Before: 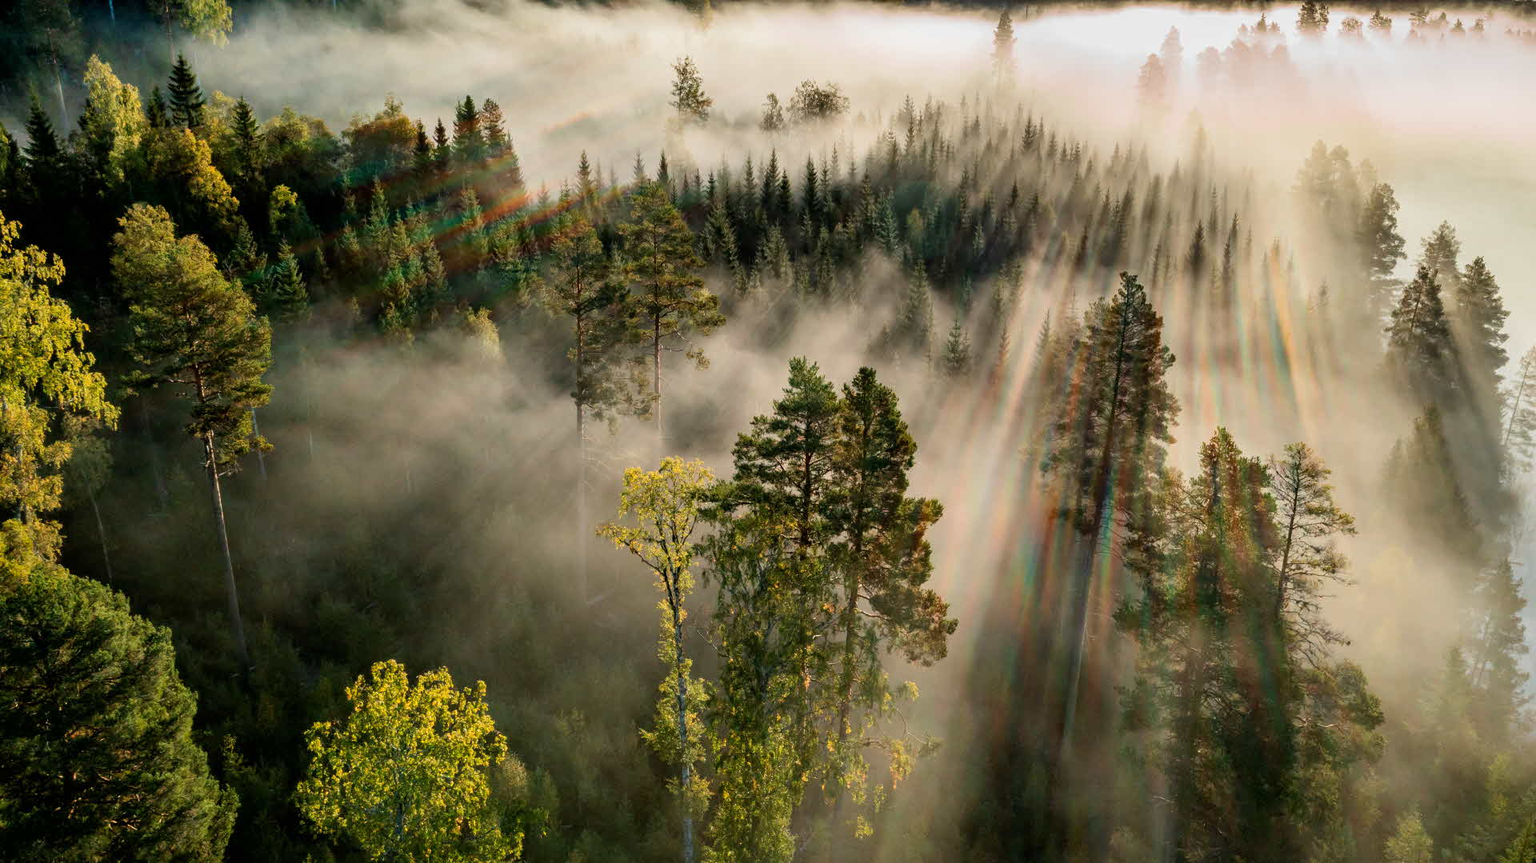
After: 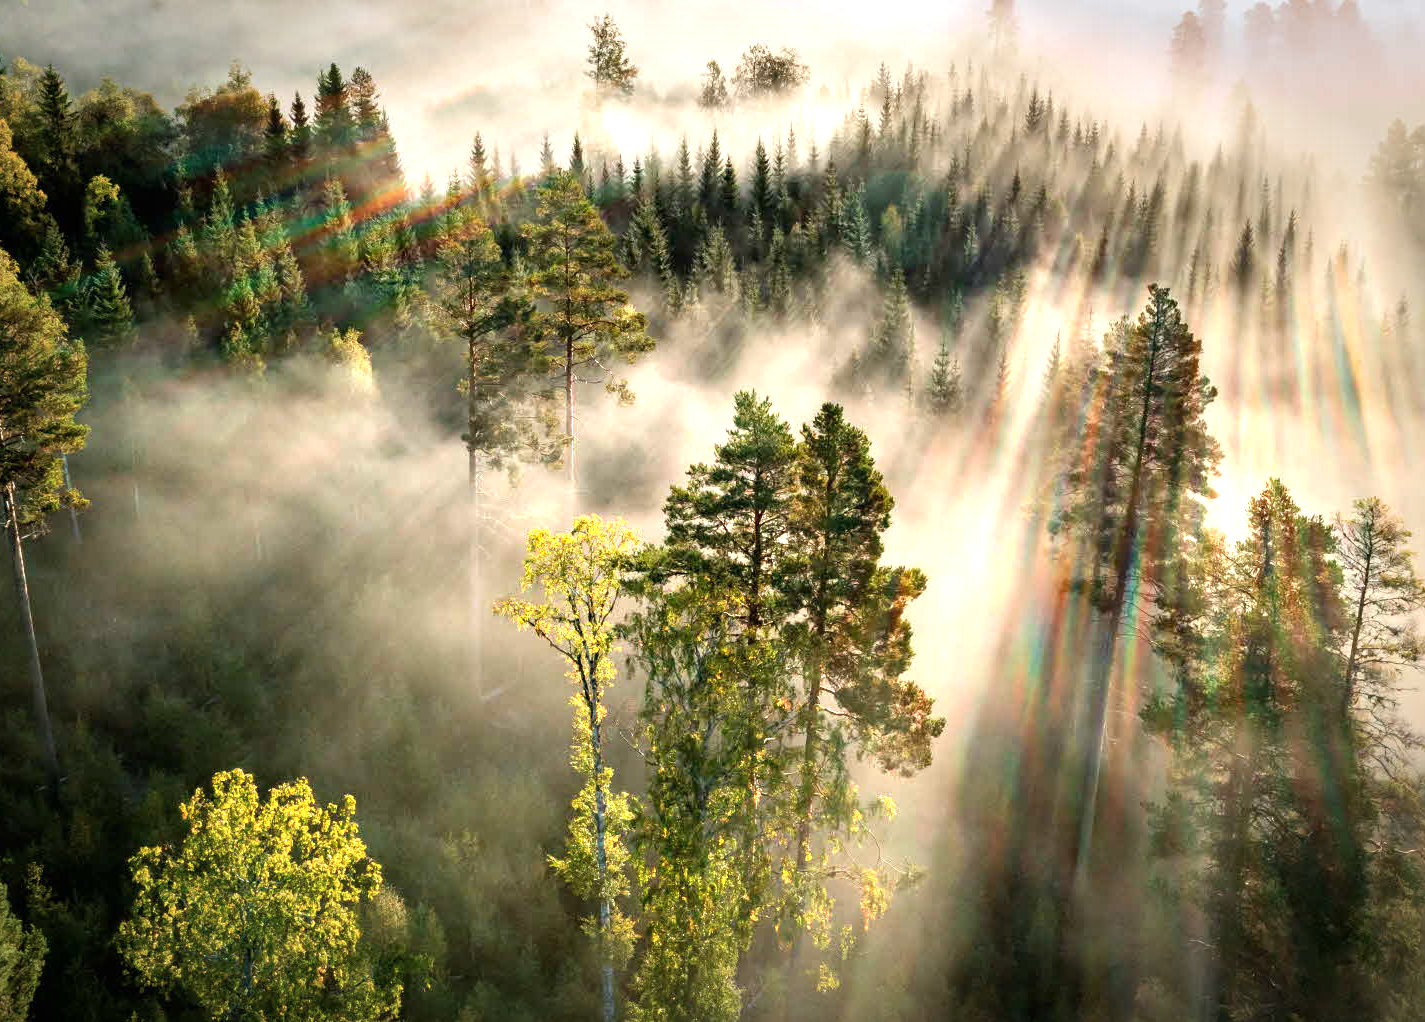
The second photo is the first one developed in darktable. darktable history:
vignetting: fall-off start 70.97%, brightness -0.584, saturation -0.118, width/height ratio 1.333
crop and rotate: left 13.15%, top 5.251%, right 12.609%
tone equalizer: on, module defaults
exposure: black level correction 0, exposure 1.2 EV, compensate exposure bias true, compensate highlight preservation false
white balance: red 1.004, blue 1.024
